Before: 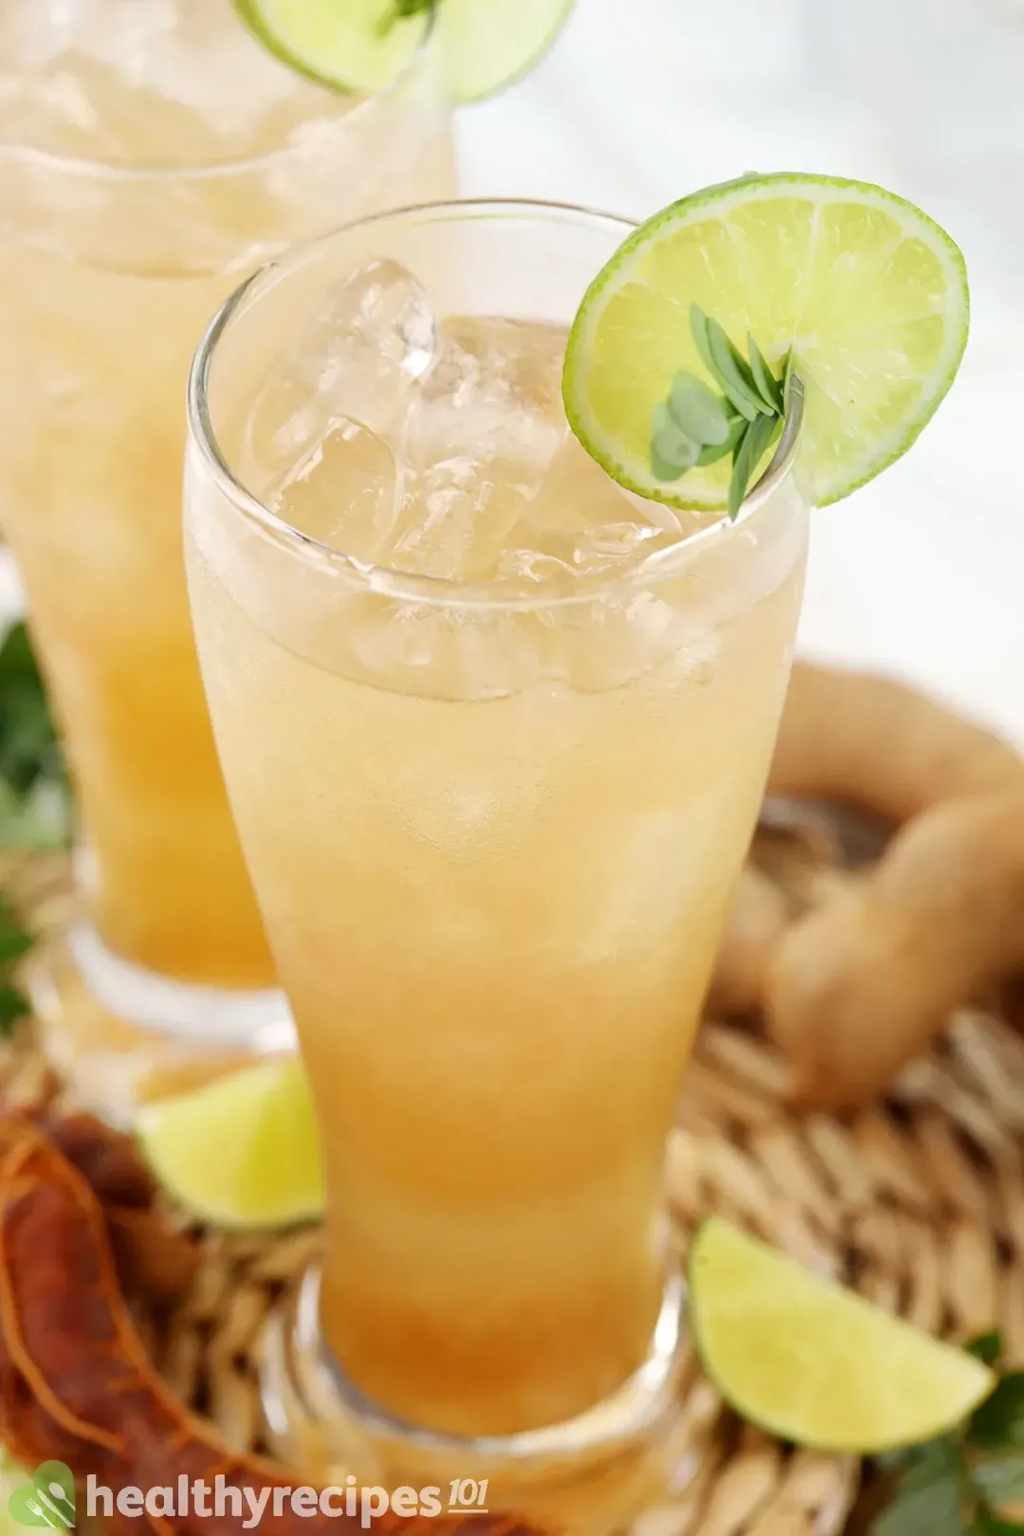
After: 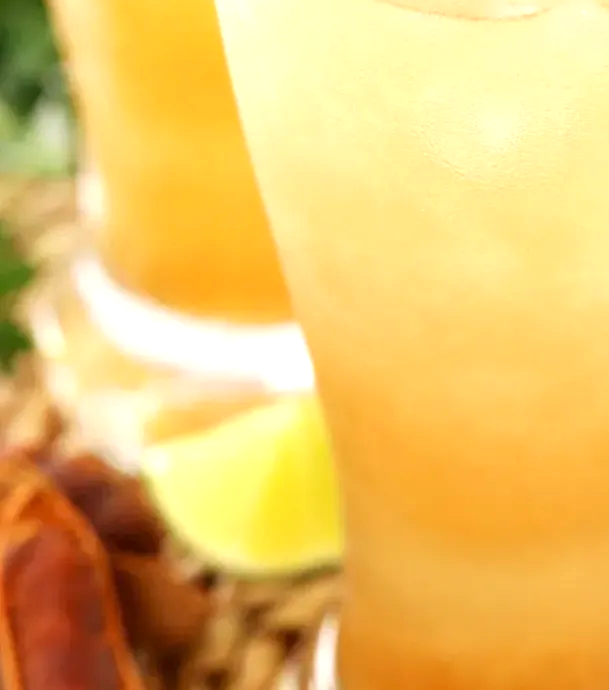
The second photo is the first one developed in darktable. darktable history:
crop: top 44.483%, right 43.593%, bottom 12.892%
exposure: exposure 0.669 EV, compensate highlight preservation false
